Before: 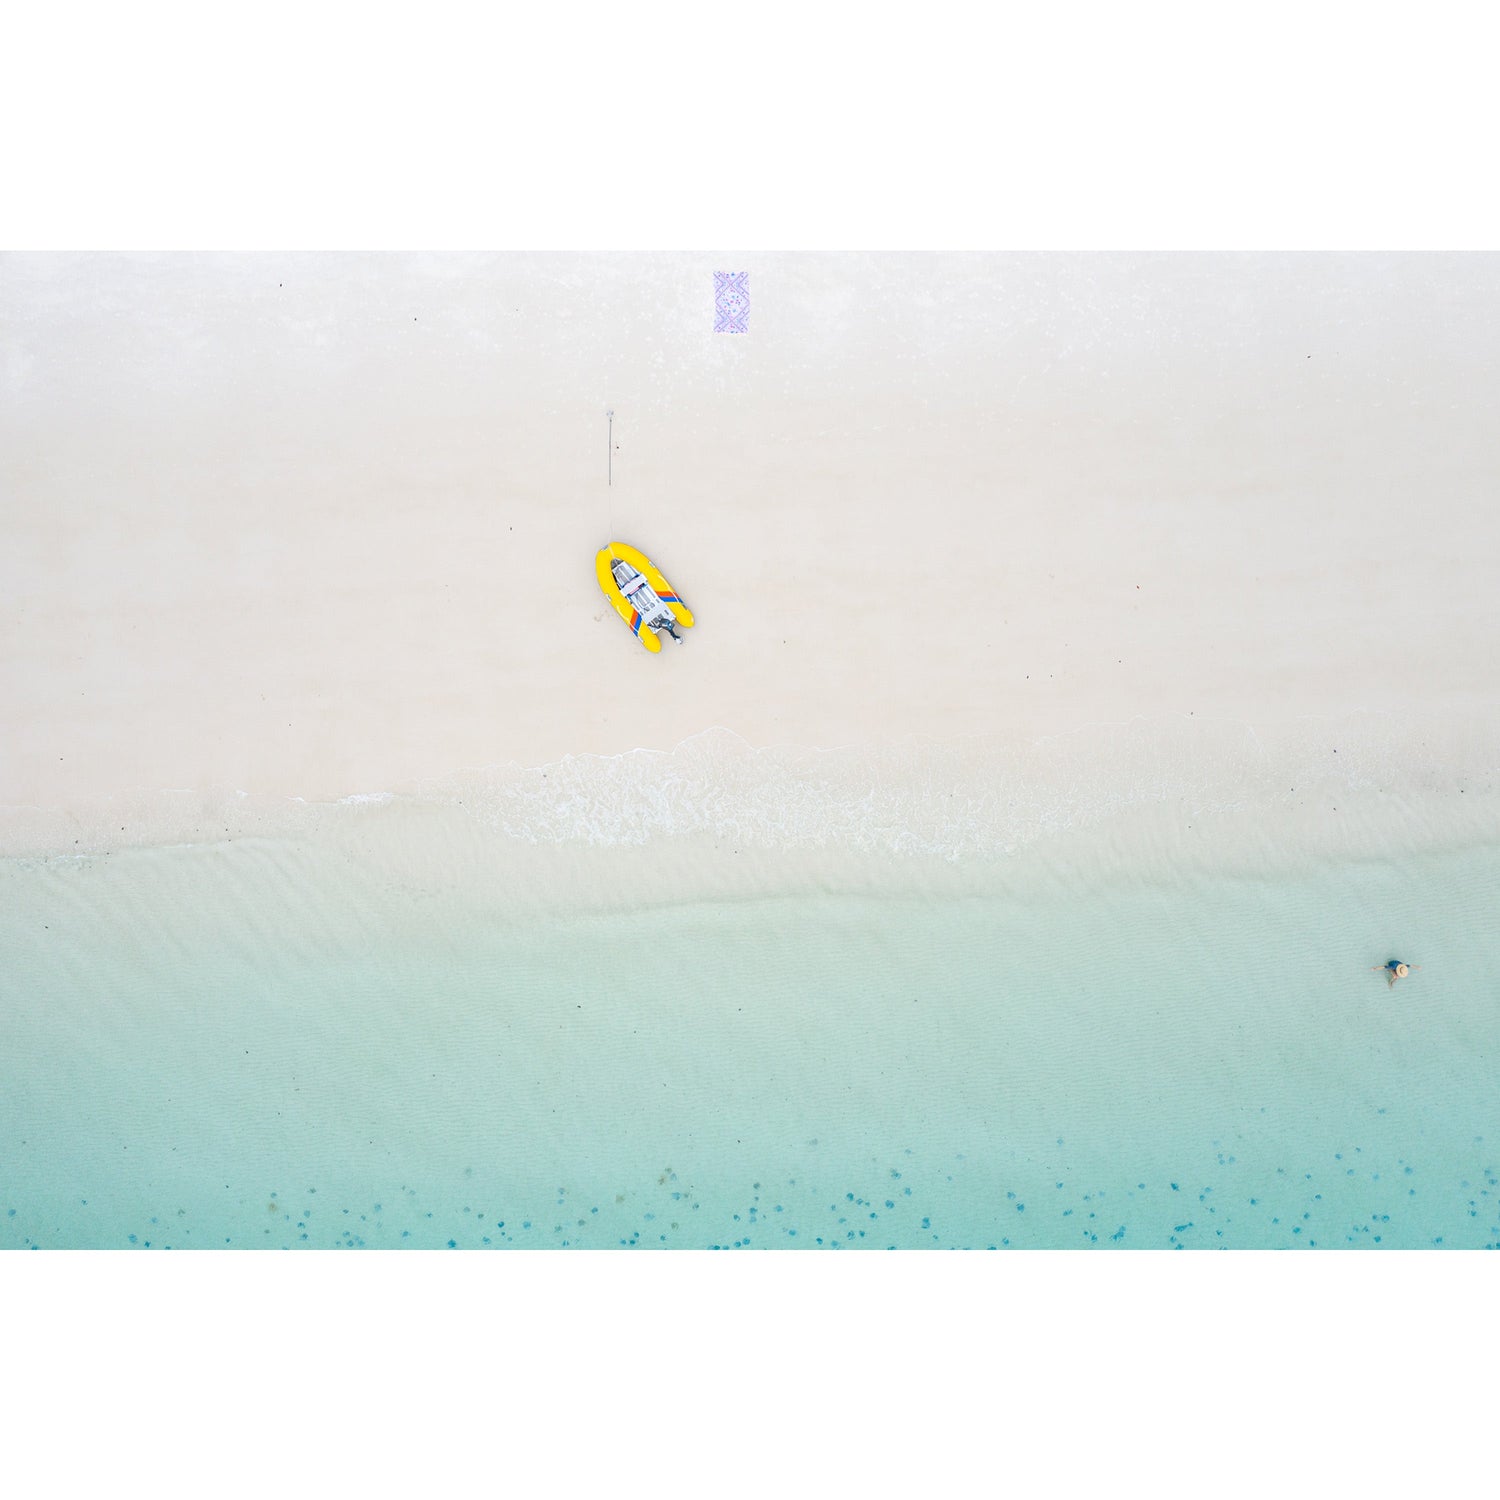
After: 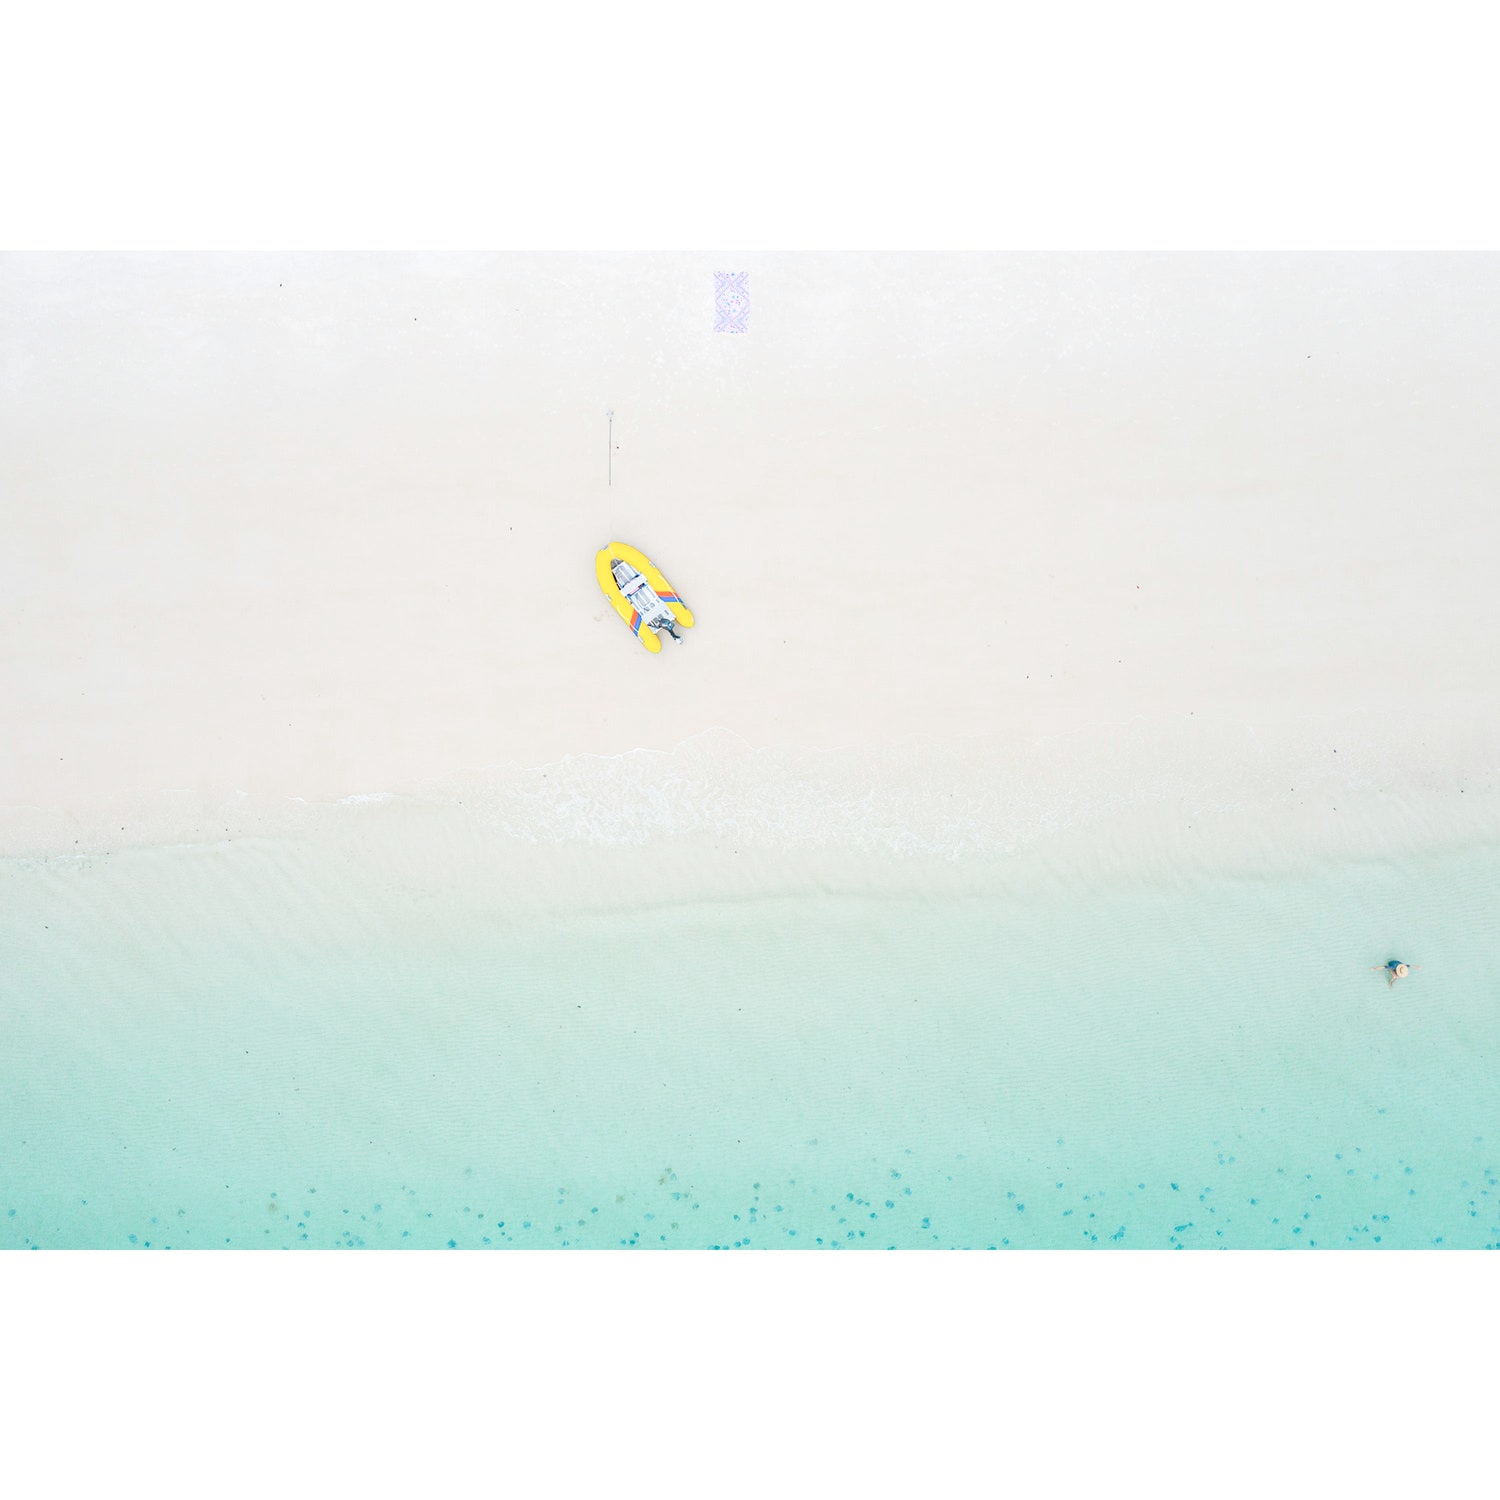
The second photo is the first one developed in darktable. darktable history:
tone curve: curves: ch0 [(0, 0) (0.003, 0.004) (0.011, 0.015) (0.025, 0.033) (0.044, 0.059) (0.069, 0.093) (0.1, 0.133) (0.136, 0.182) (0.177, 0.237) (0.224, 0.3) (0.277, 0.369) (0.335, 0.437) (0.399, 0.511) (0.468, 0.584) (0.543, 0.656) (0.623, 0.729) (0.709, 0.8) (0.801, 0.872) (0.898, 0.935) (1, 1)], preserve colors none
color look up table: target L [63.26, 44.74, 32.32, 100, 80.64, 70.69, 61, 57.15, 50.2, 42.87, 44.09, 35.9, 25.85, 70.95, 58.8, 50.95, 48.89, 25.22, 24.47, 11.12, 63.76, 48.55, 43.21, 26.97, 0 ×25], target a [-22.8, -33.59, -9.542, -0.001, 0.222, 0.956, 17.61, 19.38, 33.94, -0.132, 45.24, 46.43, 12.47, -0.48, -0.513, 7.446, 46.94, 21.12, 8.995, -0.284, -30.65, -24.8, -4.016, -0.879, 0 ×25], target b [52.11, 31.29, 19.31, 0.011, 1.203, 68.66, 57.27, 13.24, 43.39, 0.051, 10.71, 18.19, 9.966, -0.761, -0.58, -24.95, -18.8, -16.95, -42.97, 1.078, 0.394, -22.83, -21.94, 0.576, 0 ×25], num patches 24
